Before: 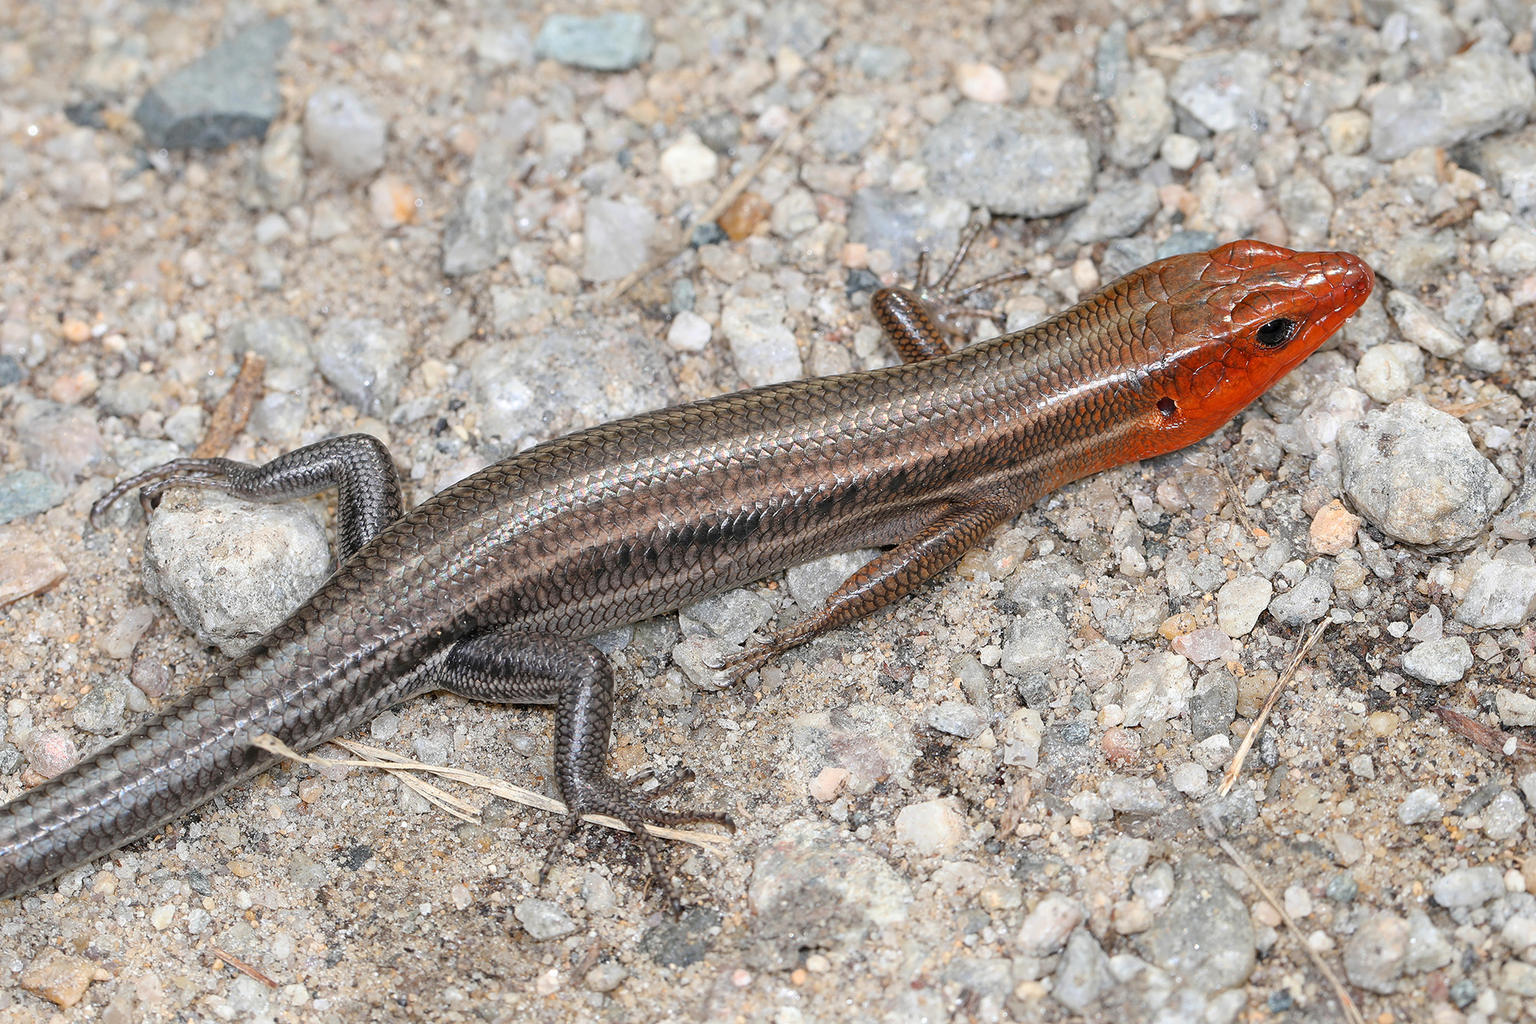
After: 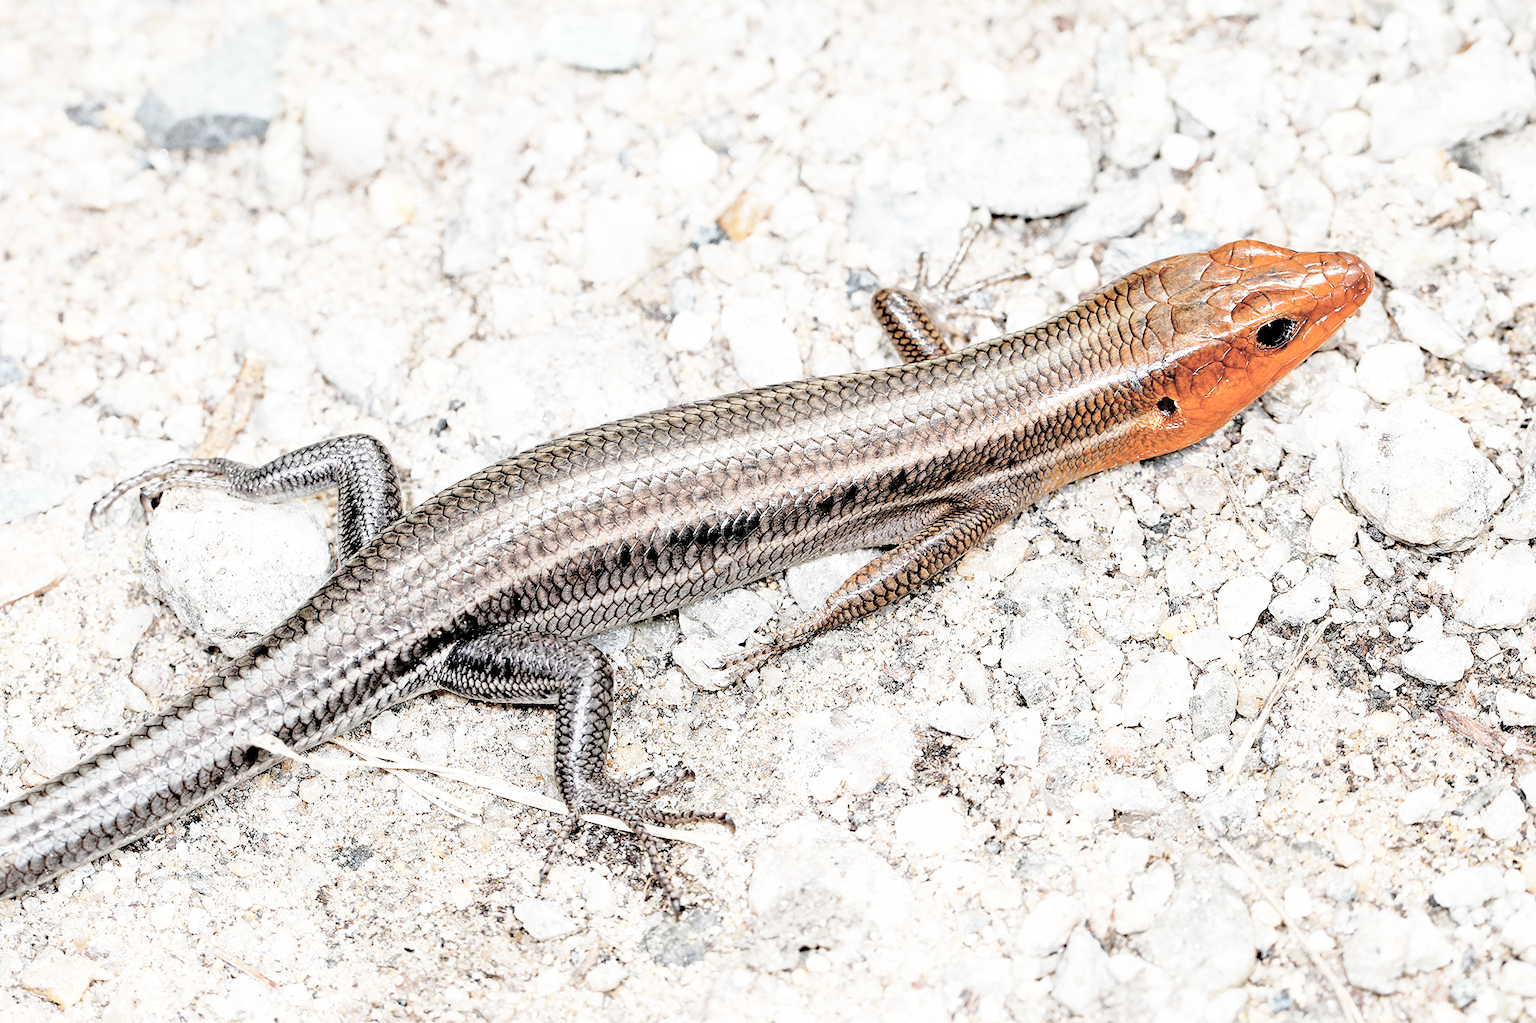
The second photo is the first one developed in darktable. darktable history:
exposure: black level correction 0.025, exposure 0.182 EV, compensate highlight preservation false
base curve: curves: ch0 [(0, 0) (0.012, 0.01) (0.073, 0.168) (0.31, 0.711) (0.645, 0.957) (1, 1)], preserve colors none
contrast brightness saturation: brightness 0.18, saturation -0.5
